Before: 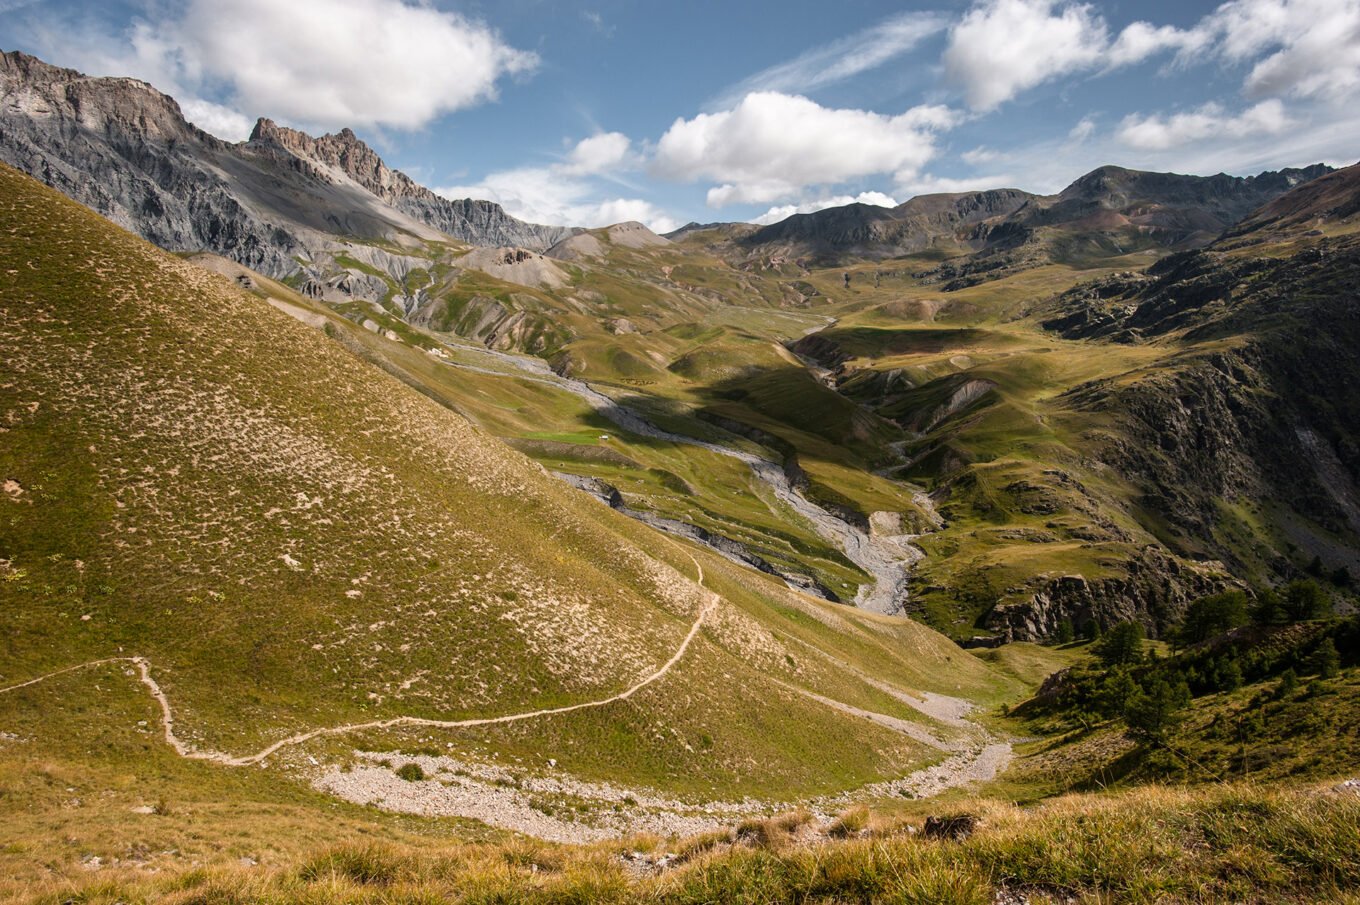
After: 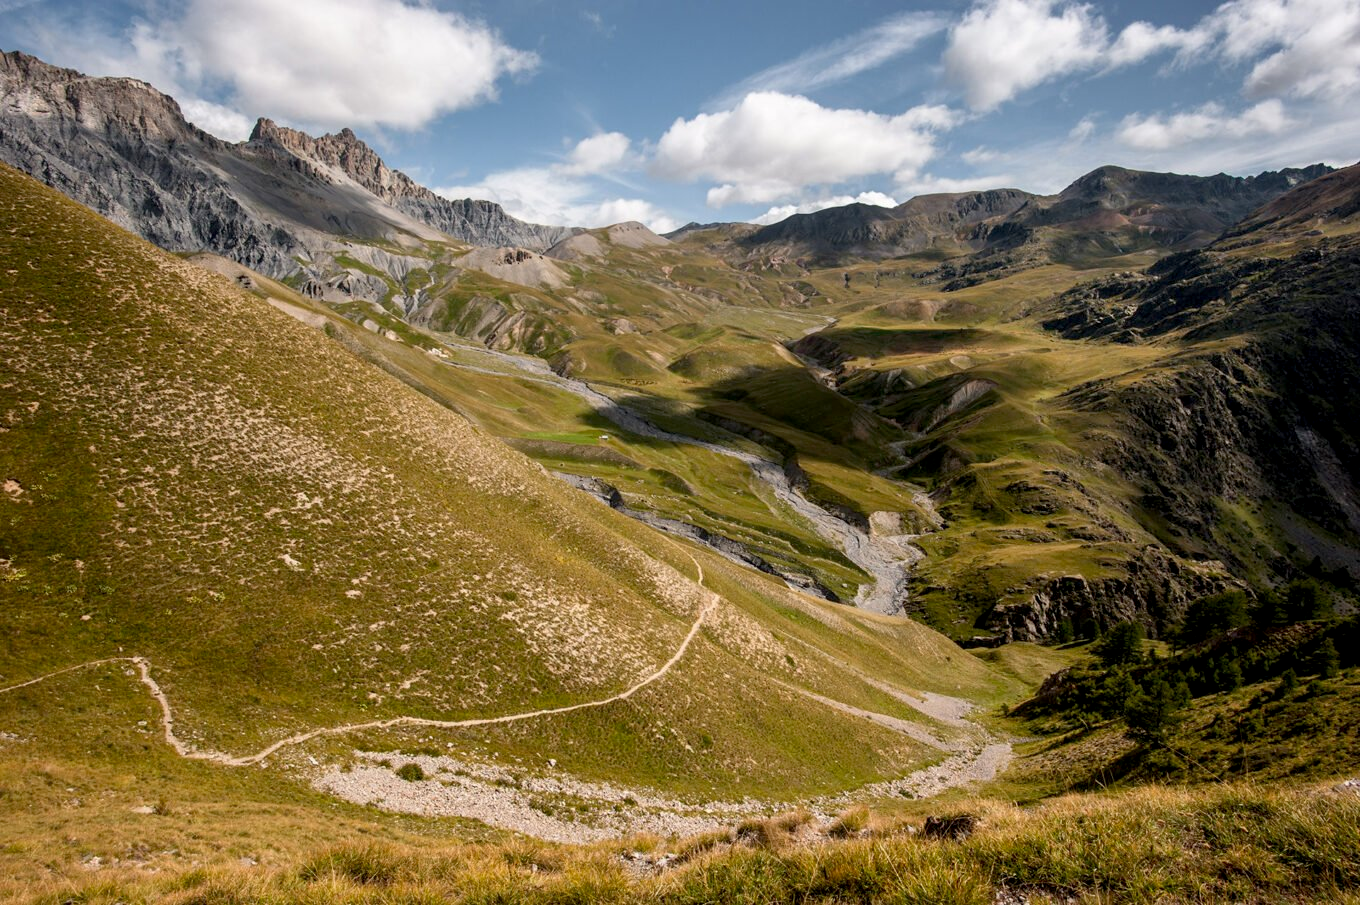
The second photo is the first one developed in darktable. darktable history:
exposure: black level correction 0.007, compensate highlight preservation false
